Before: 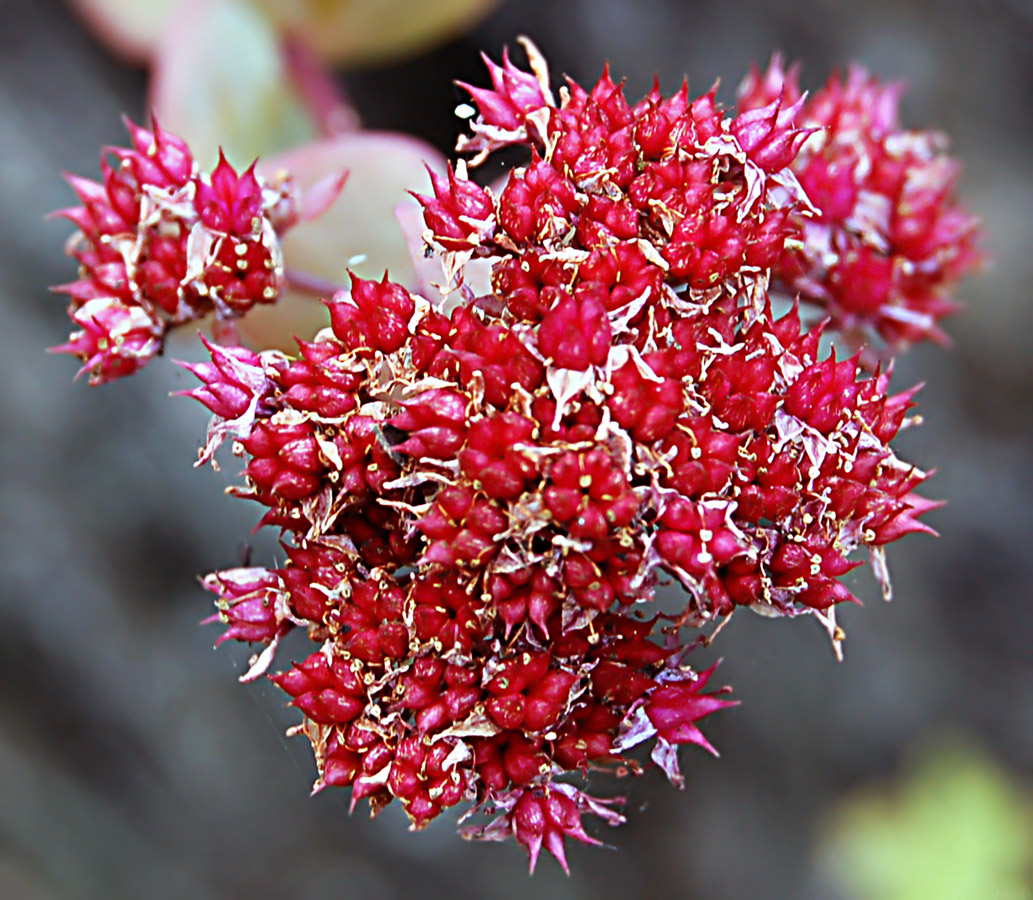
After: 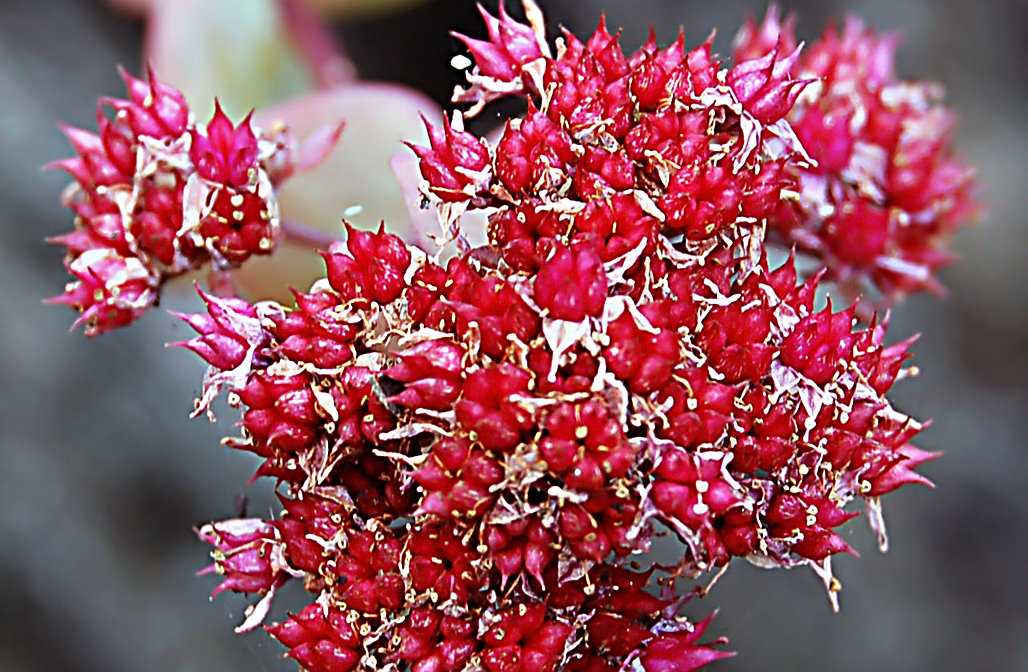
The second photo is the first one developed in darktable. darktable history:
sharpen: on, module defaults
crop: left 0.407%, top 5.492%, bottom 19.731%
